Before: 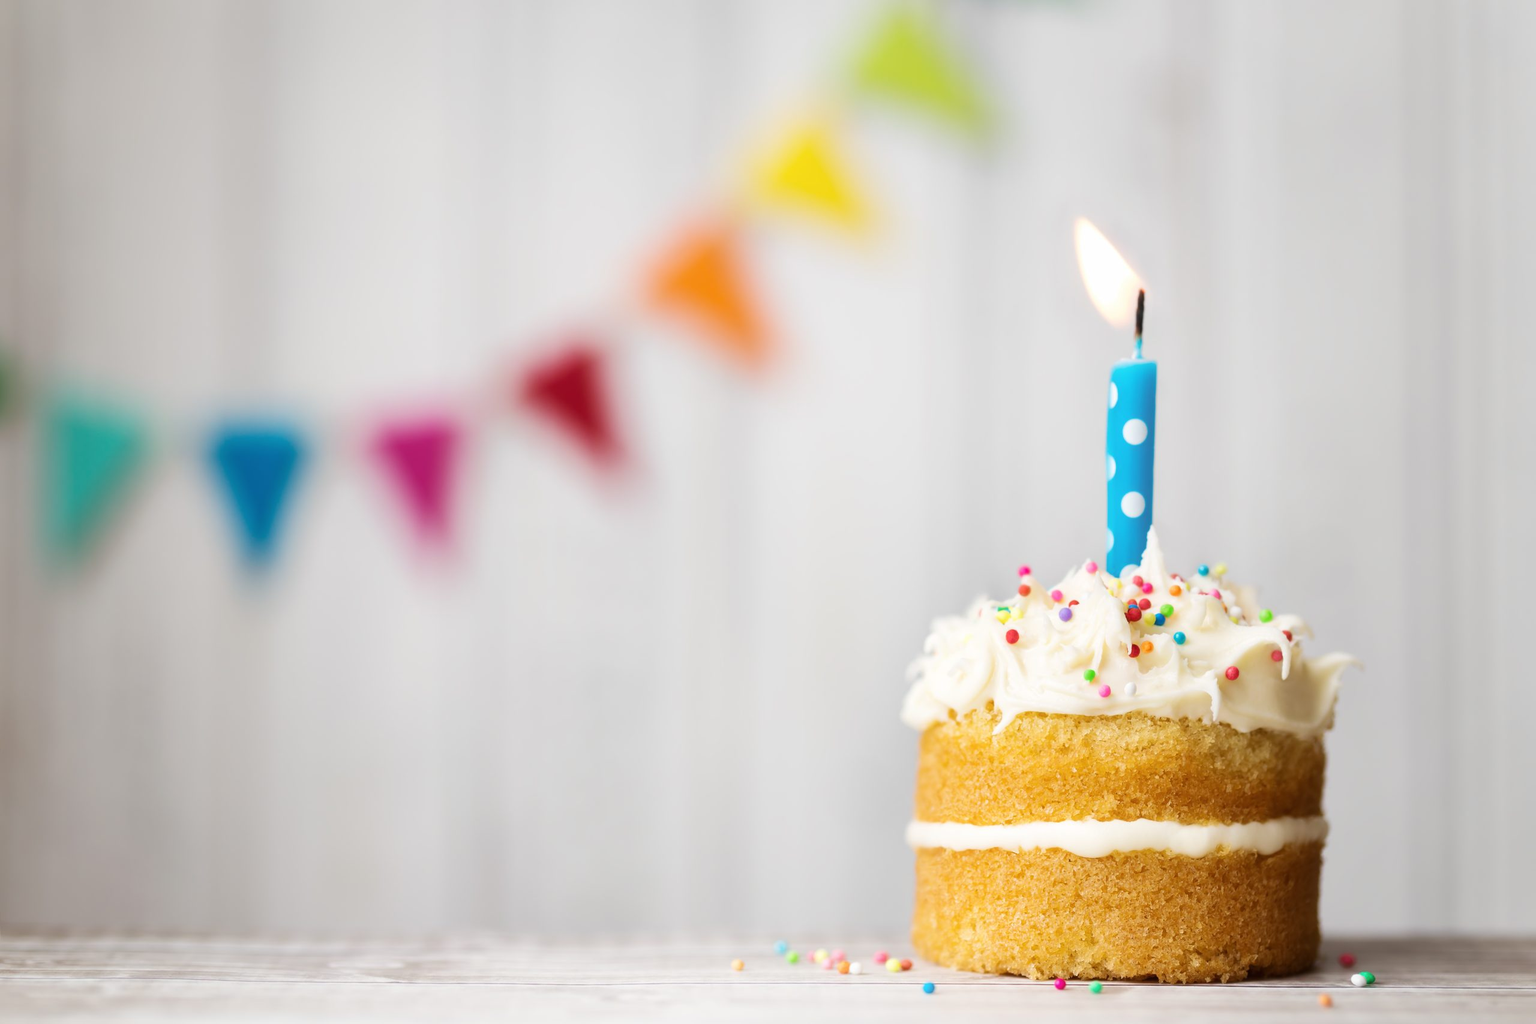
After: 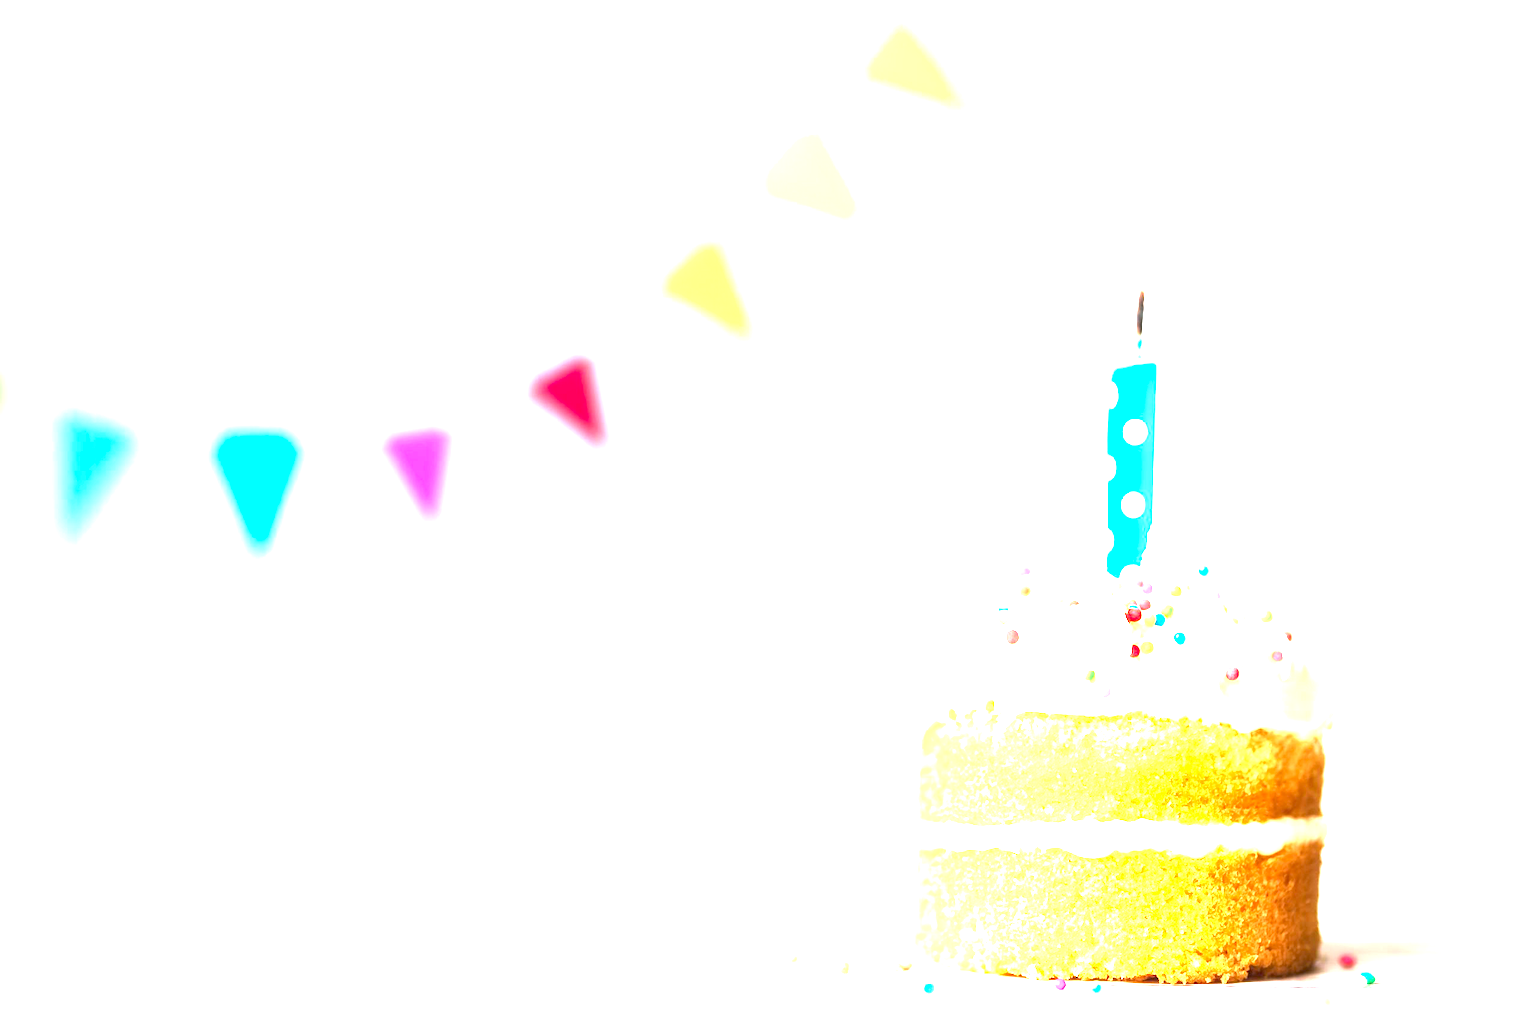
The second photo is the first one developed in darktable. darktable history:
exposure: exposure 3 EV, compensate highlight preservation false
local contrast: shadows 94%
color contrast: green-magenta contrast 1.1, blue-yellow contrast 1.1, unbound 0
